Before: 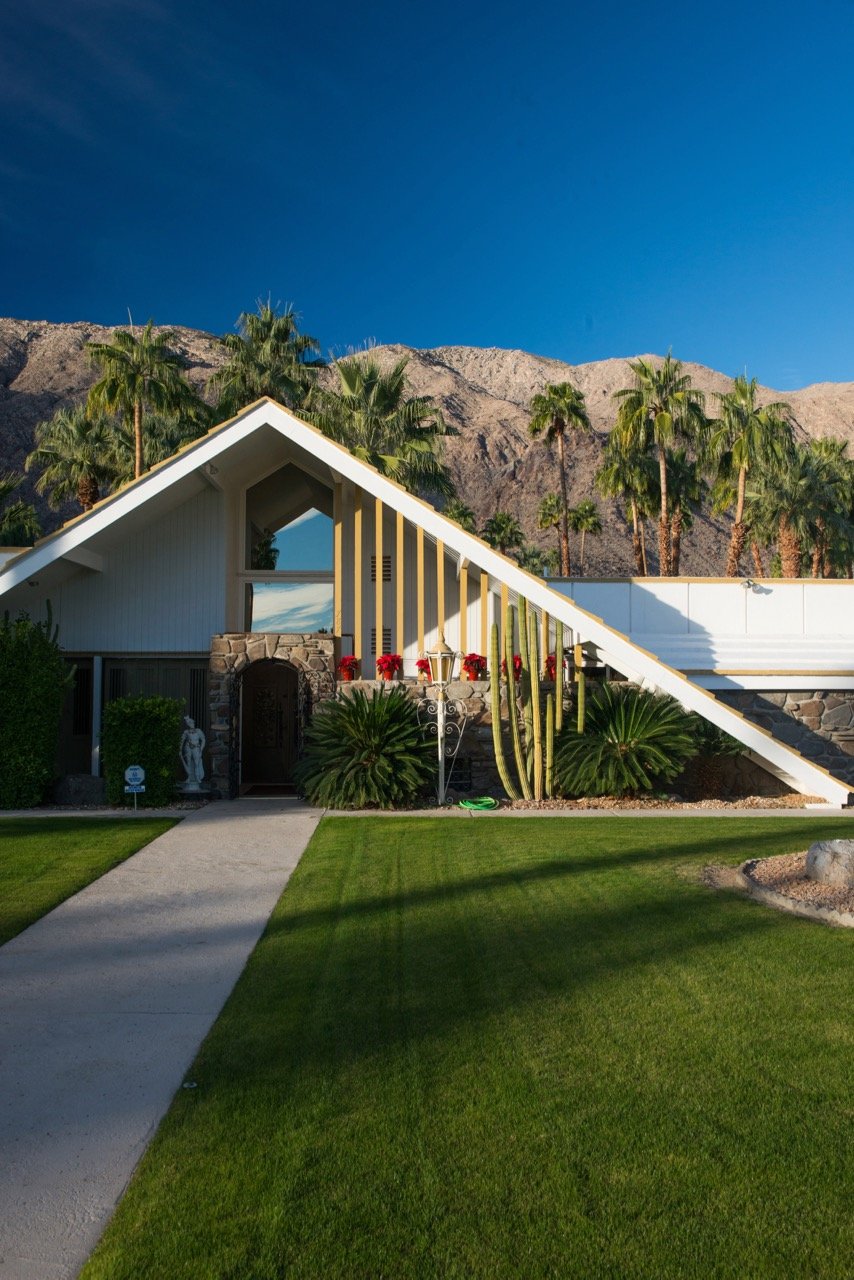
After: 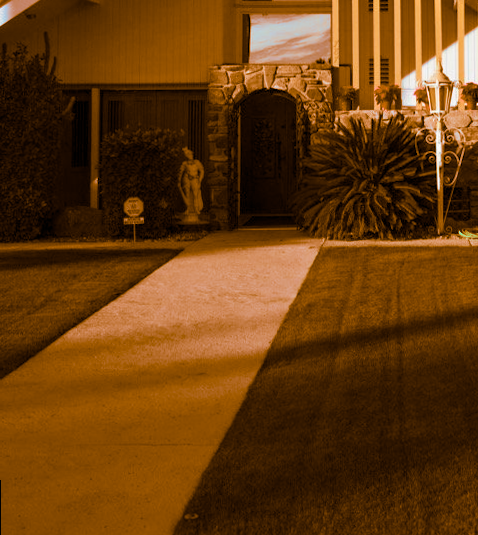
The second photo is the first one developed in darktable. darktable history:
crop: top 44.483%, right 43.593%, bottom 12.892%
rotate and perspective: rotation -0.45°, automatic cropping original format, crop left 0.008, crop right 0.992, crop top 0.012, crop bottom 0.988
contrast equalizer: octaves 7, y [[0.6 ×6], [0.55 ×6], [0 ×6], [0 ×6], [0 ×6]], mix 0.15
color calibration: output R [0.972, 0.068, -0.094, 0], output G [-0.178, 1.216, -0.086, 0], output B [0.095, -0.136, 0.98, 0], illuminant custom, x 0.371, y 0.381, temperature 4283.16 K
split-toning: shadows › hue 26°, shadows › saturation 0.92, highlights › hue 40°, highlights › saturation 0.92, balance -63, compress 0%
